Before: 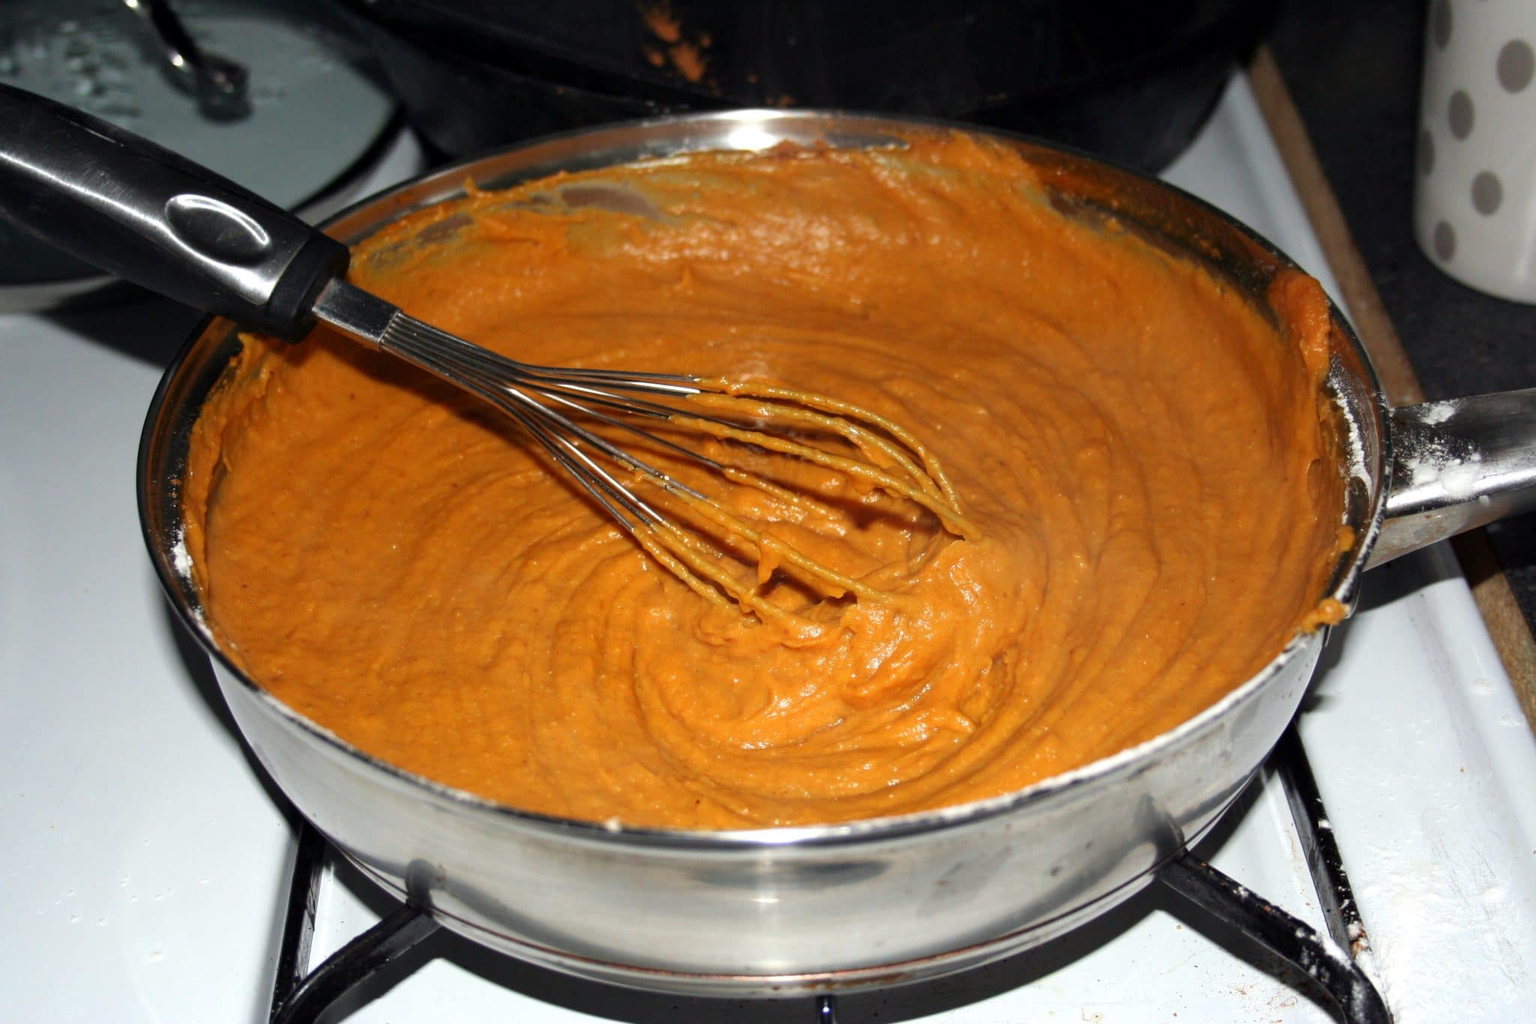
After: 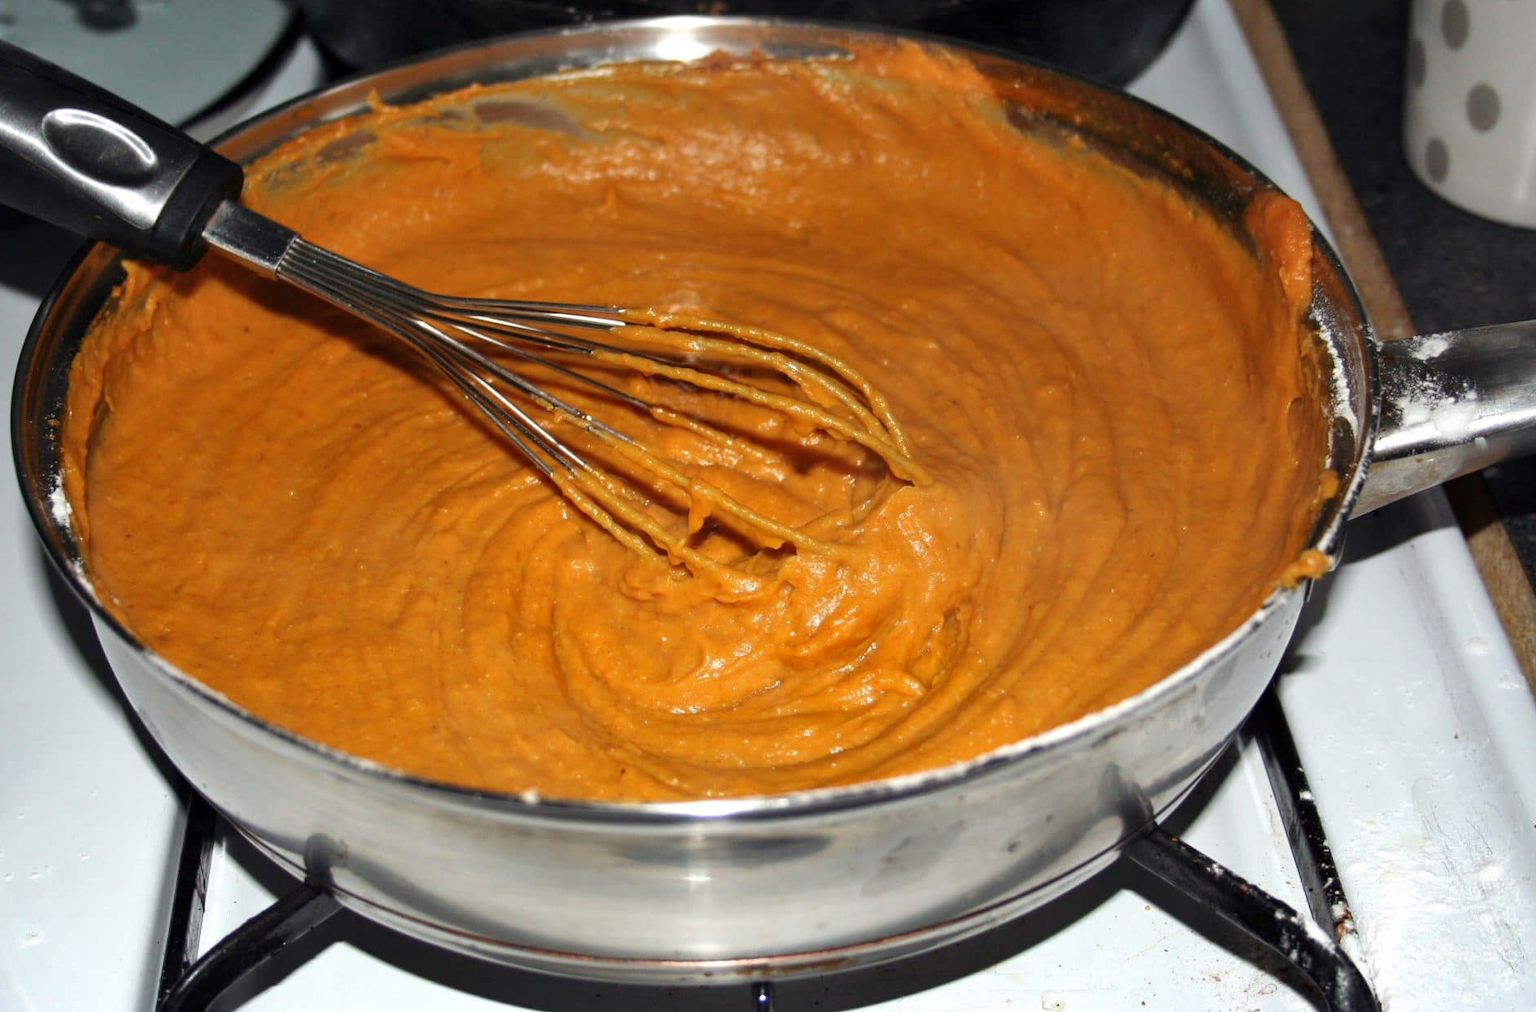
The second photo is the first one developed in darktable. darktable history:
crop and rotate: left 8.296%, top 9.292%
shadows and highlights: low approximation 0.01, soften with gaussian
